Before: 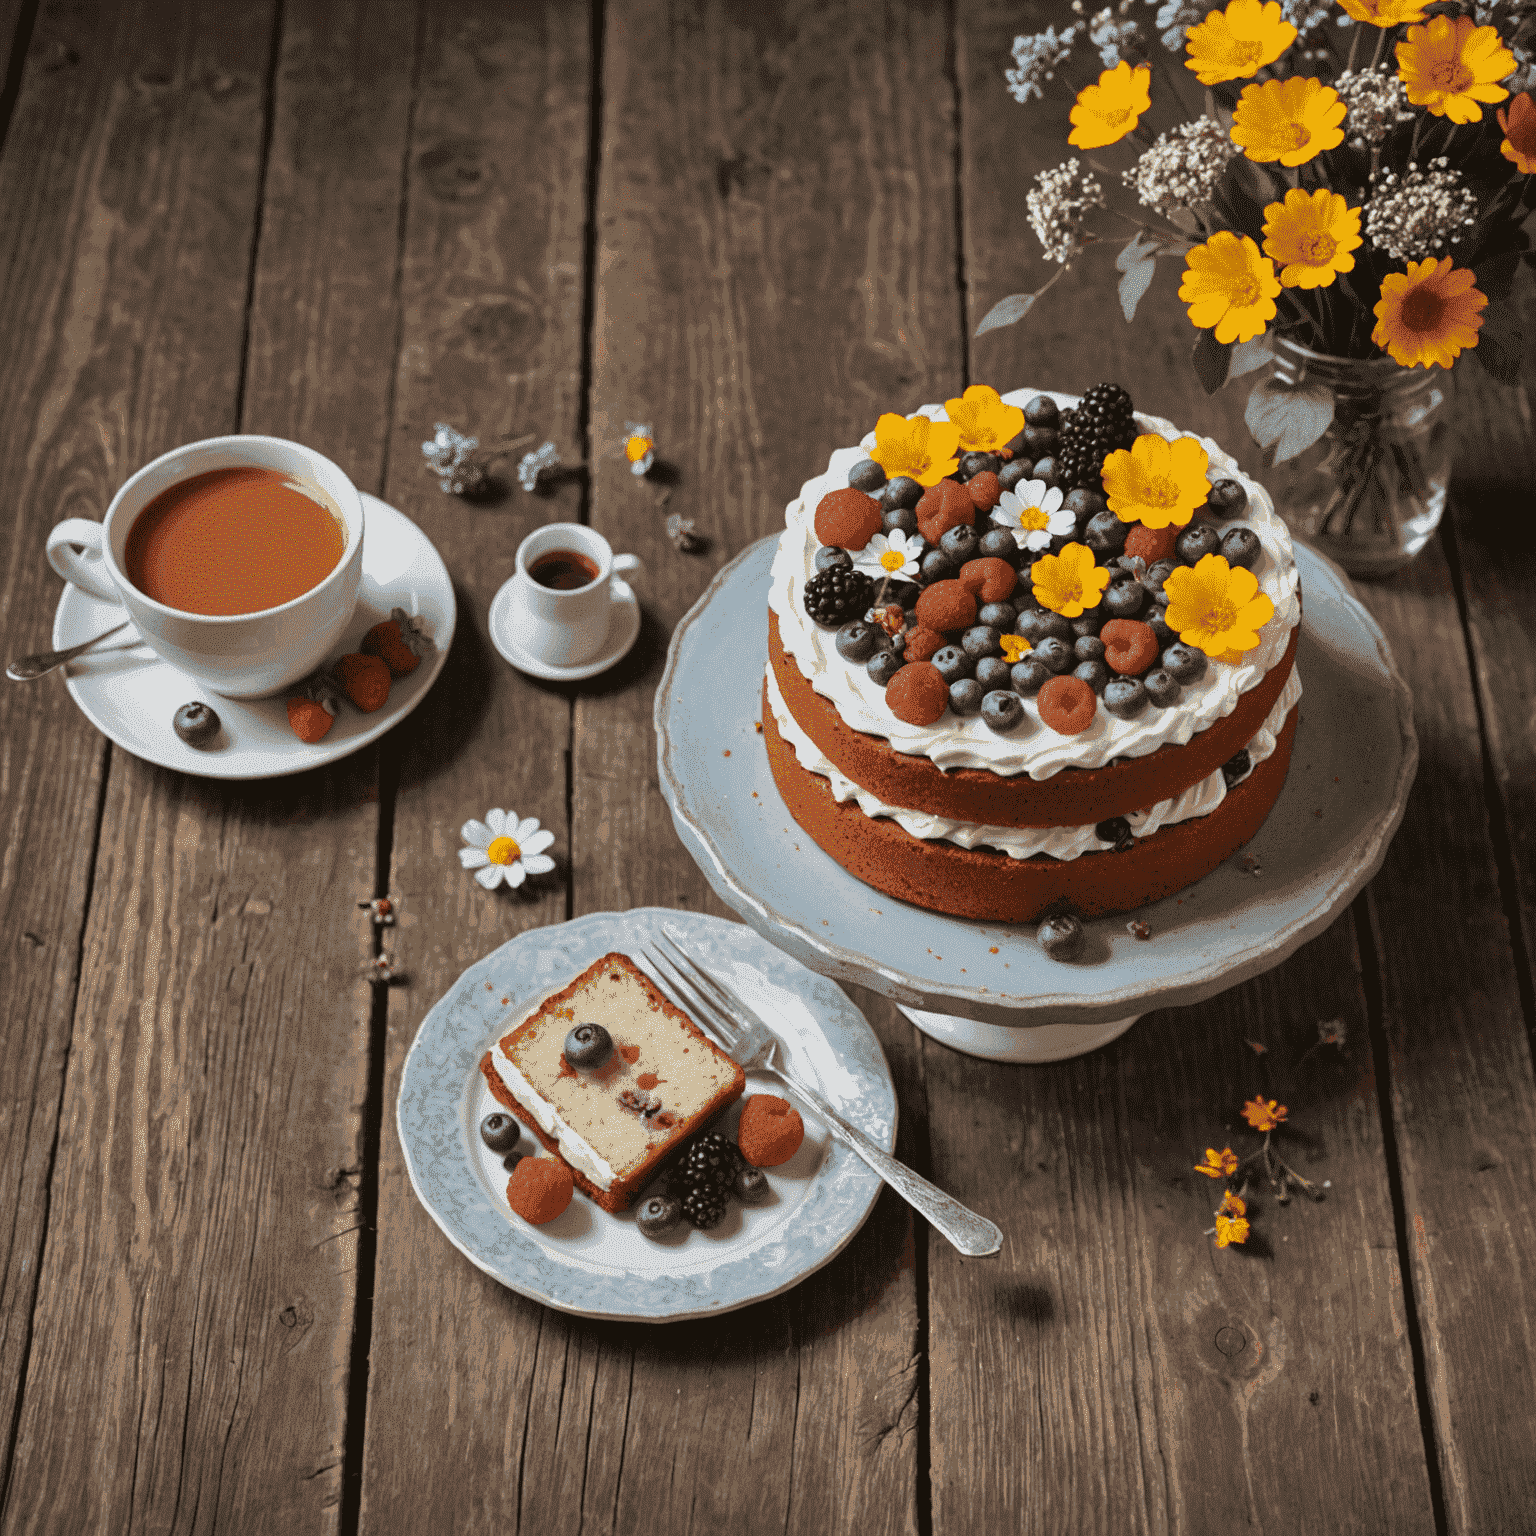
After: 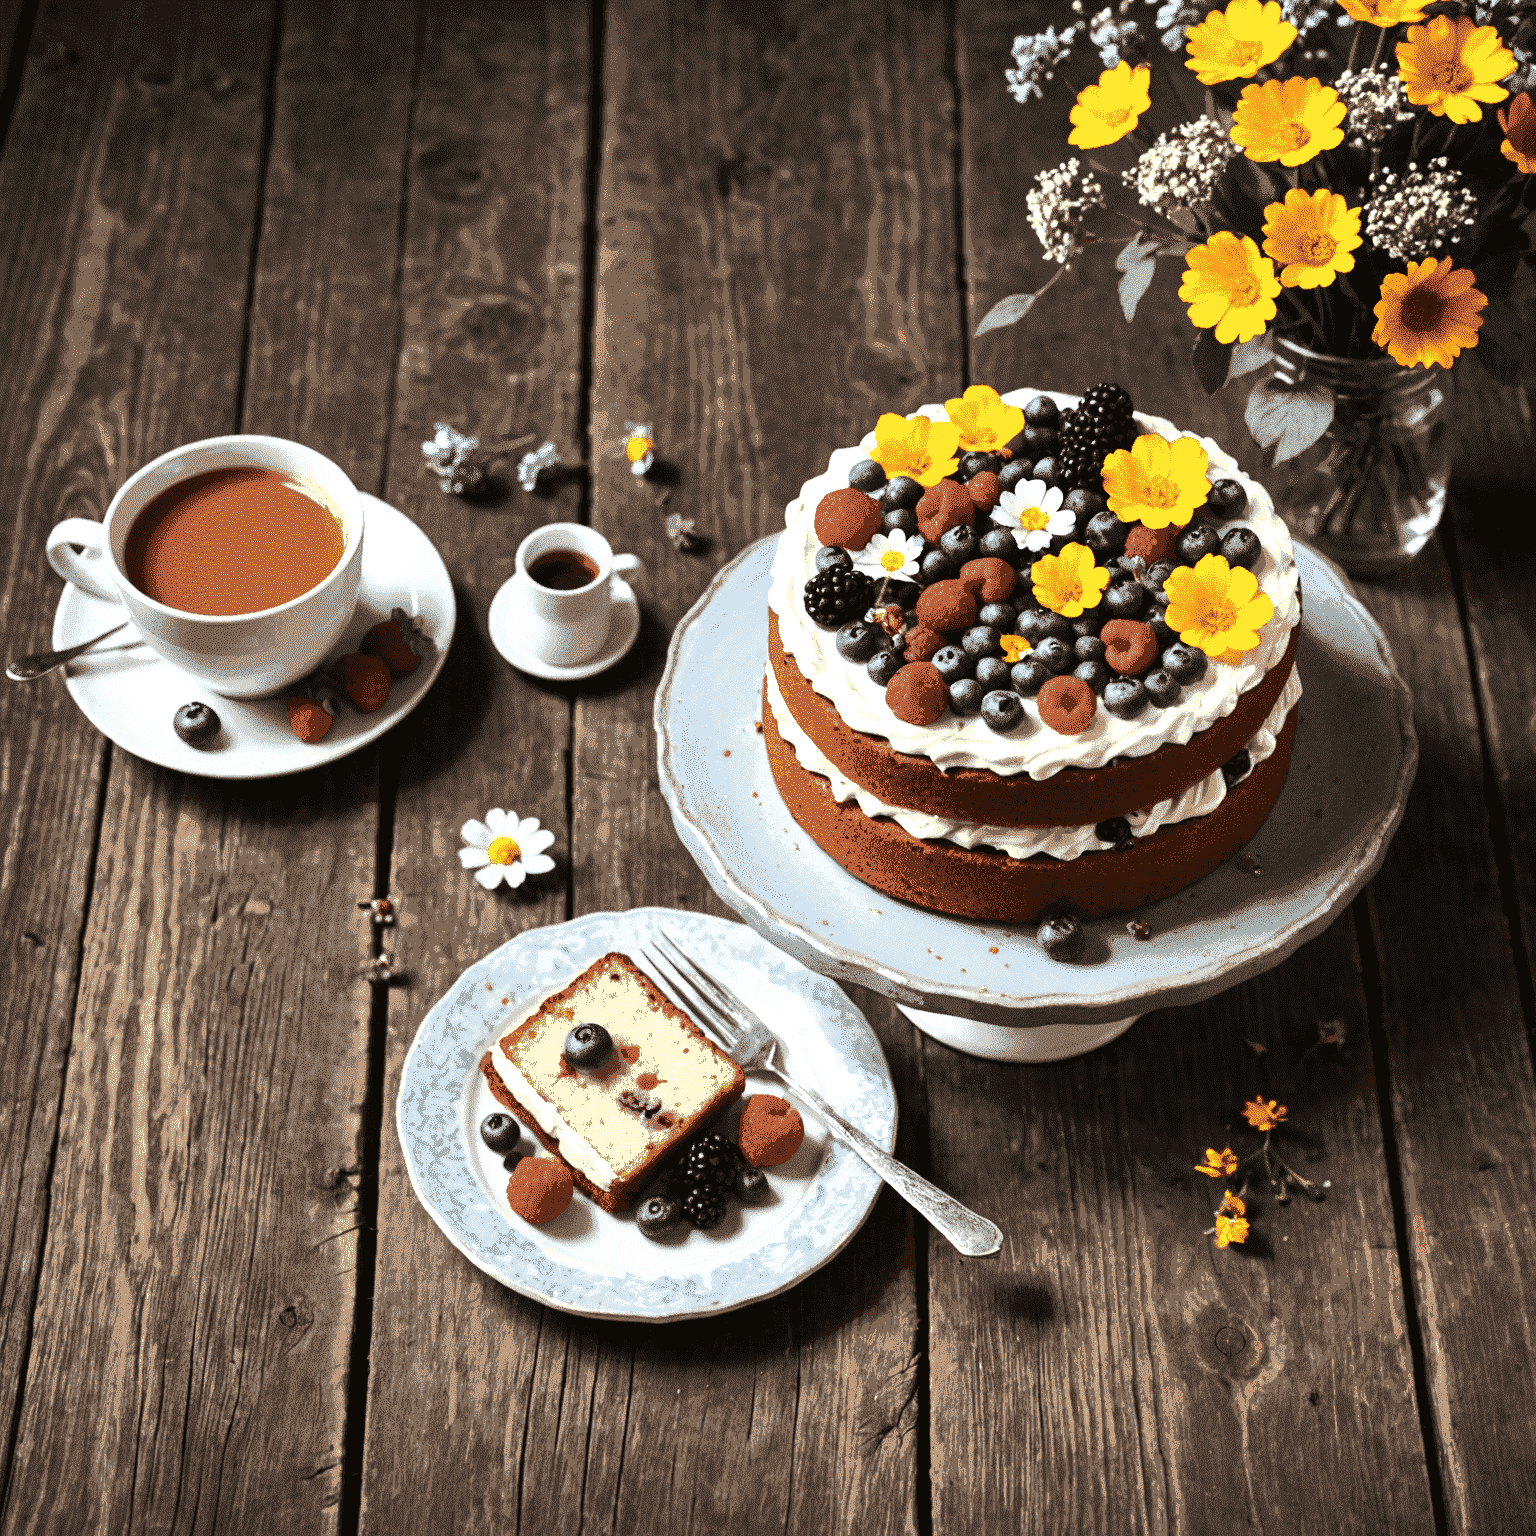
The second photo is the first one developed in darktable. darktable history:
tone equalizer: -8 EV -1.08 EV, -7 EV -1.01 EV, -6 EV -0.867 EV, -5 EV -0.578 EV, -3 EV 0.578 EV, -2 EV 0.867 EV, -1 EV 1.01 EV, +0 EV 1.08 EV, edges refinement/feathering 500, mask exposure compensation -1.57 EV, preserve details no
contrast brightness saturation: saturation -0.05
